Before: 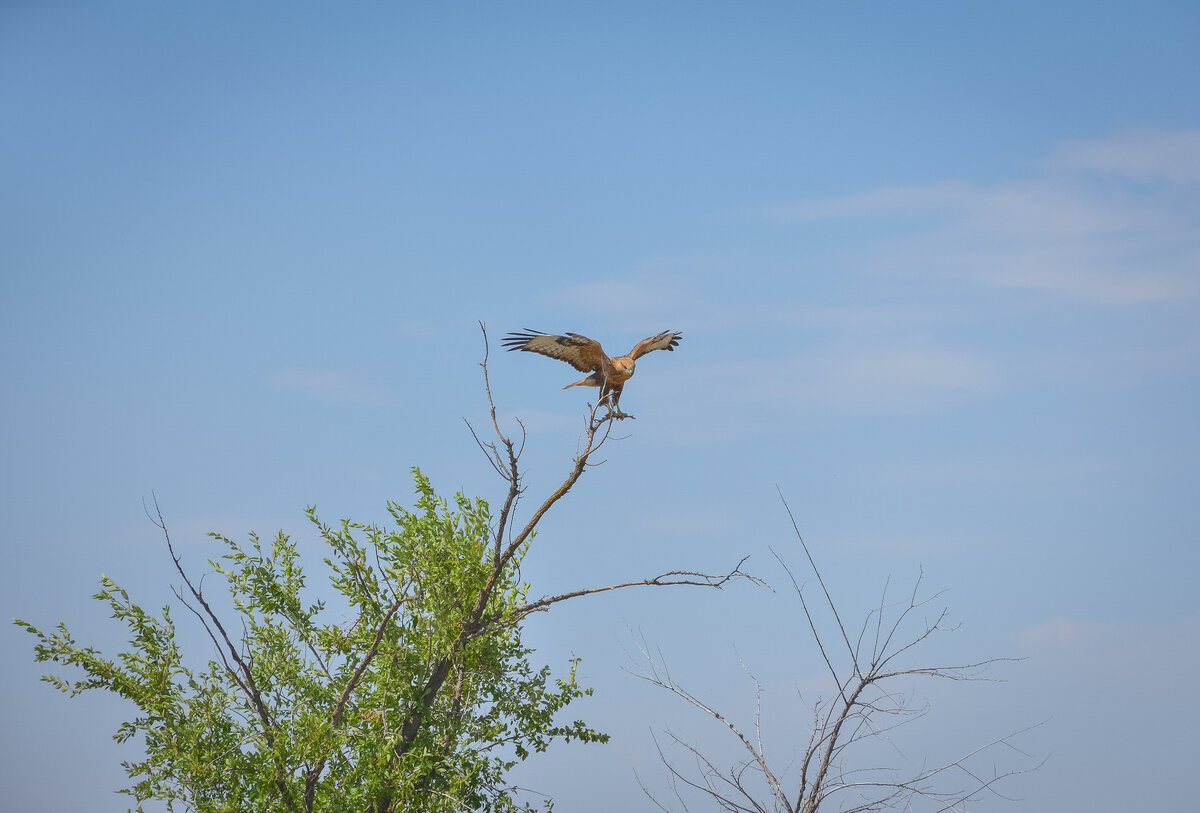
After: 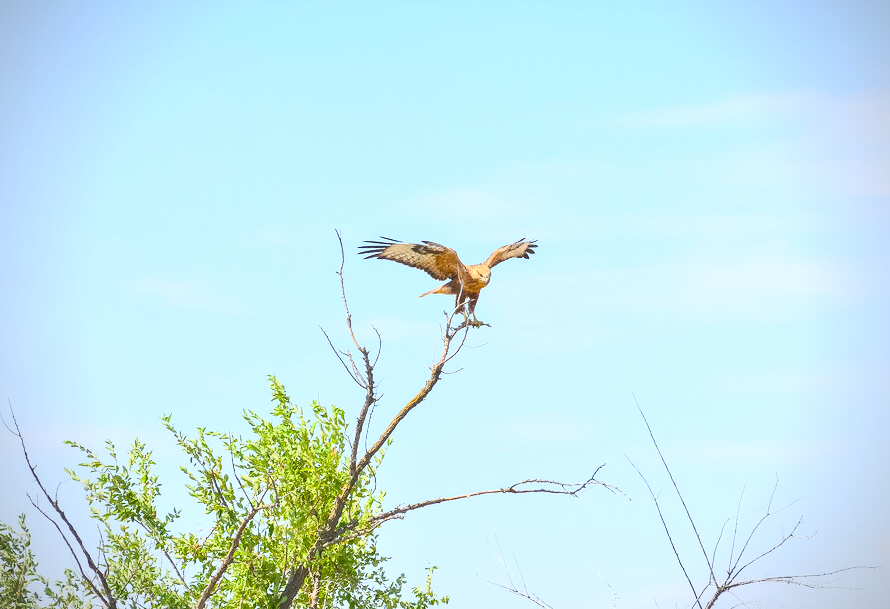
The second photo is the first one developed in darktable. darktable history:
base curve: curves: ch0 [(0, 0) (0.005, 0.002) (0.193, 0.295) (0.399, 0.664) (0.75, 0.928) (1, 1)]
crop and rotate: left 12.081%, top 11.409%, right 13.718%, bottom 13.669%
color balance rgb: perceptual saturation grading › global saturation 20%, perceptual saturation grading › highlights -25.642%, perceptual saturation grading › shadows 49.542%
exposure: exposure 0.667 EV, compensate highlight preservation false
vignetting: on, module defaults
